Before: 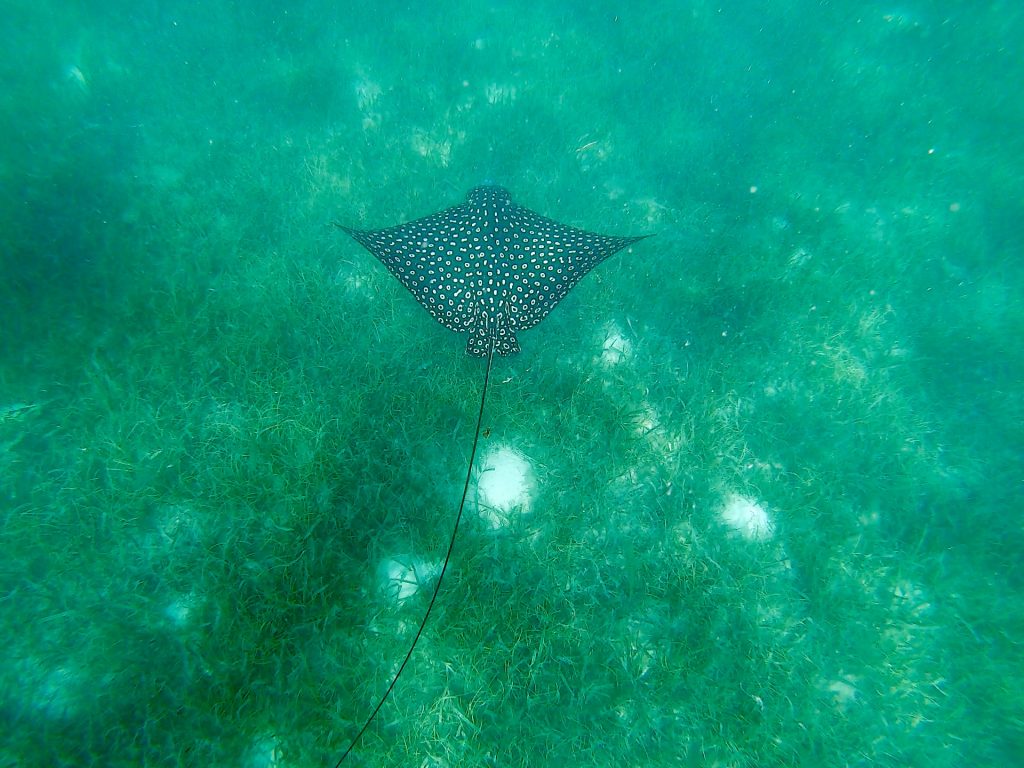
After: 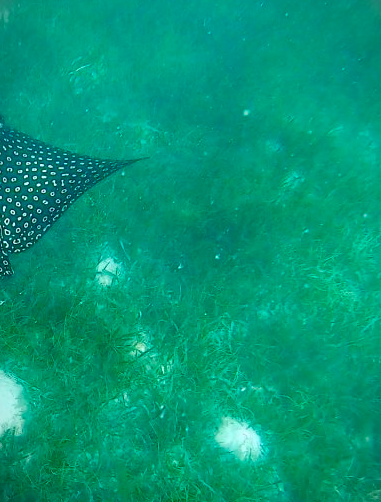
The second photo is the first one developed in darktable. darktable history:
crop and rotate: left 49.524%, top 10.131%, right 13.23%, bottom 24.39%
color balance rgb: linear chroma grading › global chroma 0.313%, perceptual saturation grading › global saturation 19.793%, global vibrance 6.807%, saturation formula JzAzBz (2021)
vignetting: fall-off start 100.17%, fall-off radius 65.19%, brightness -0.485, automatic ratio true
